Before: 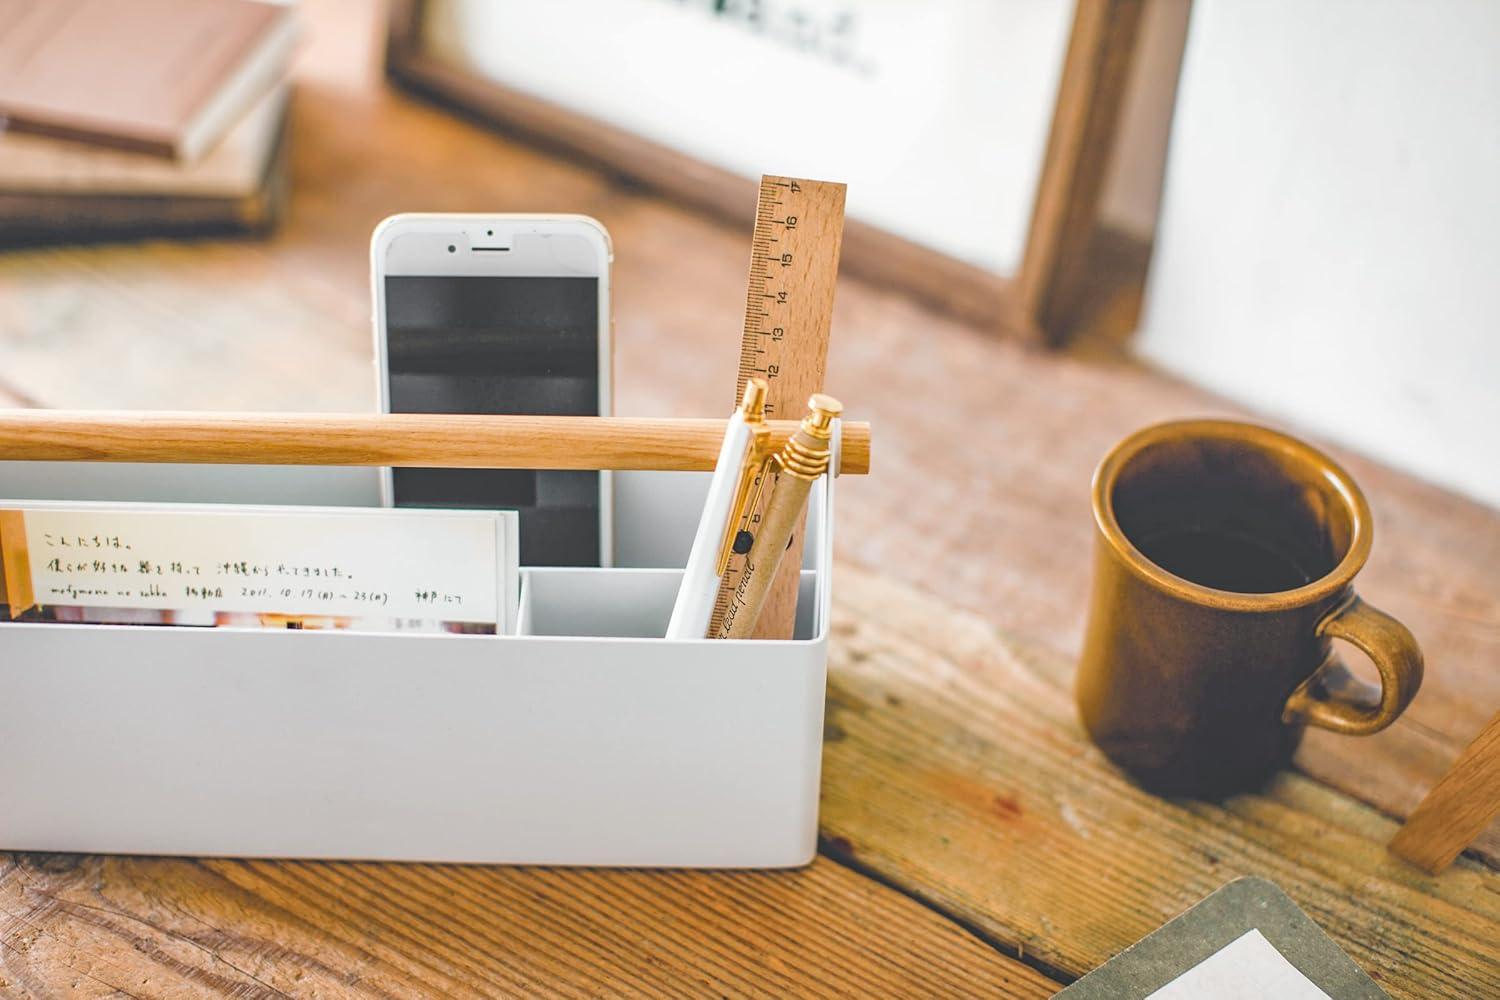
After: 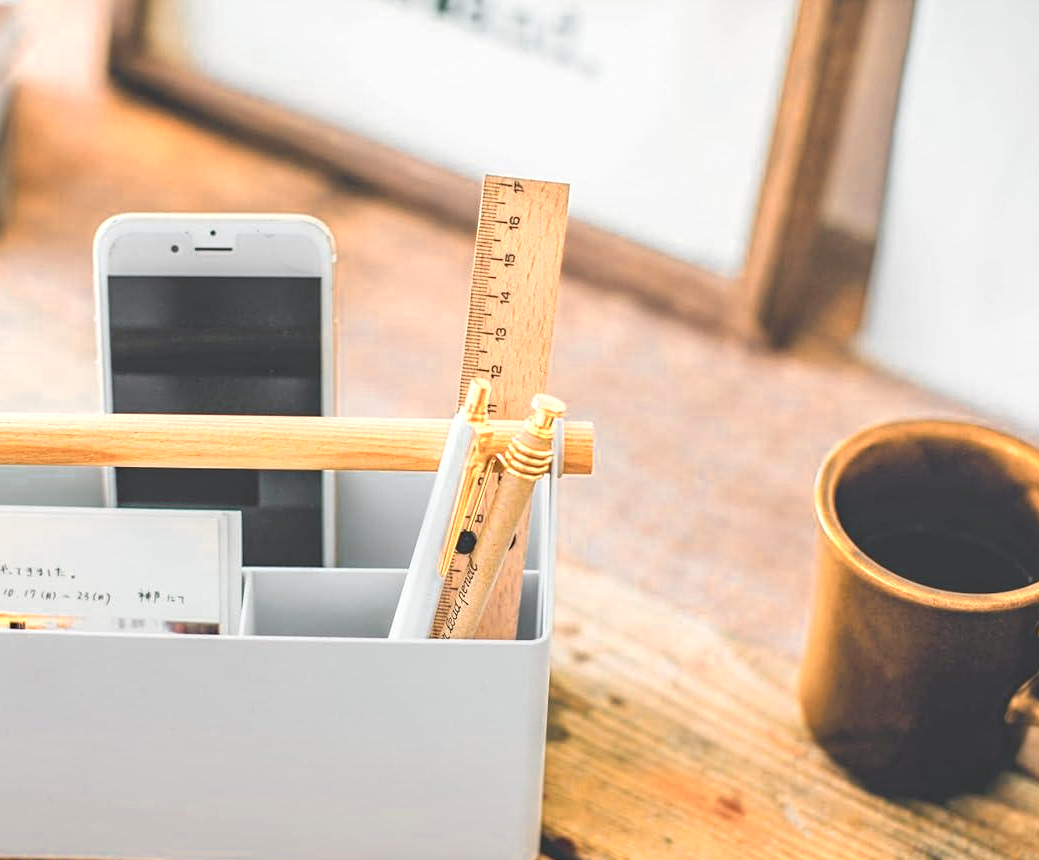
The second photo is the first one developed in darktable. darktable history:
color zones: curves: ch0 [(0.018, 0.548) (0.197, 0.654) (0.425, 0.447) (0.605, 0.658) (0.732, 0.579)]; ch1 [(0.105, 0.531) (0.224, 0.531) (0.386, 0.39) (0.618, 0.456) (0.732, 0.456) (0.956, 0.421)]; ch2 [(0.039, 0.583) (0.215, 0.465) (0.399, 0.544) (0.465, 0.548) (0.614, 0.447) (0.724, 0.43) (0.882, 0.623) (0.956, 0.632)]
crop: left 18.479%, right 12.2%, bottom 13.971%
